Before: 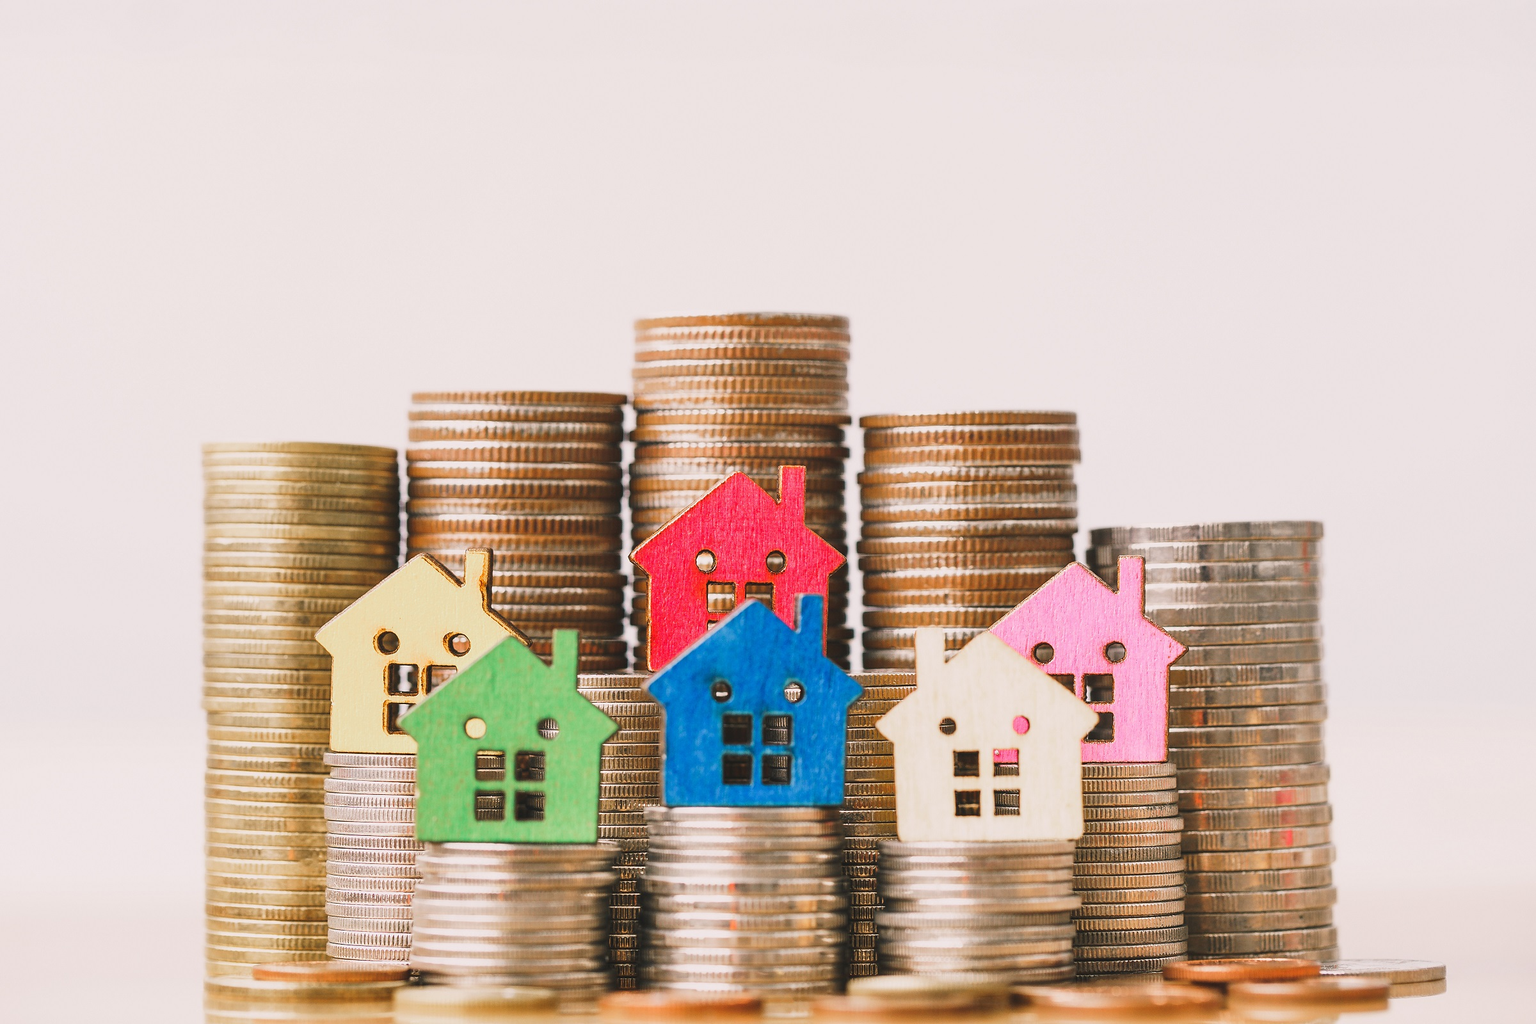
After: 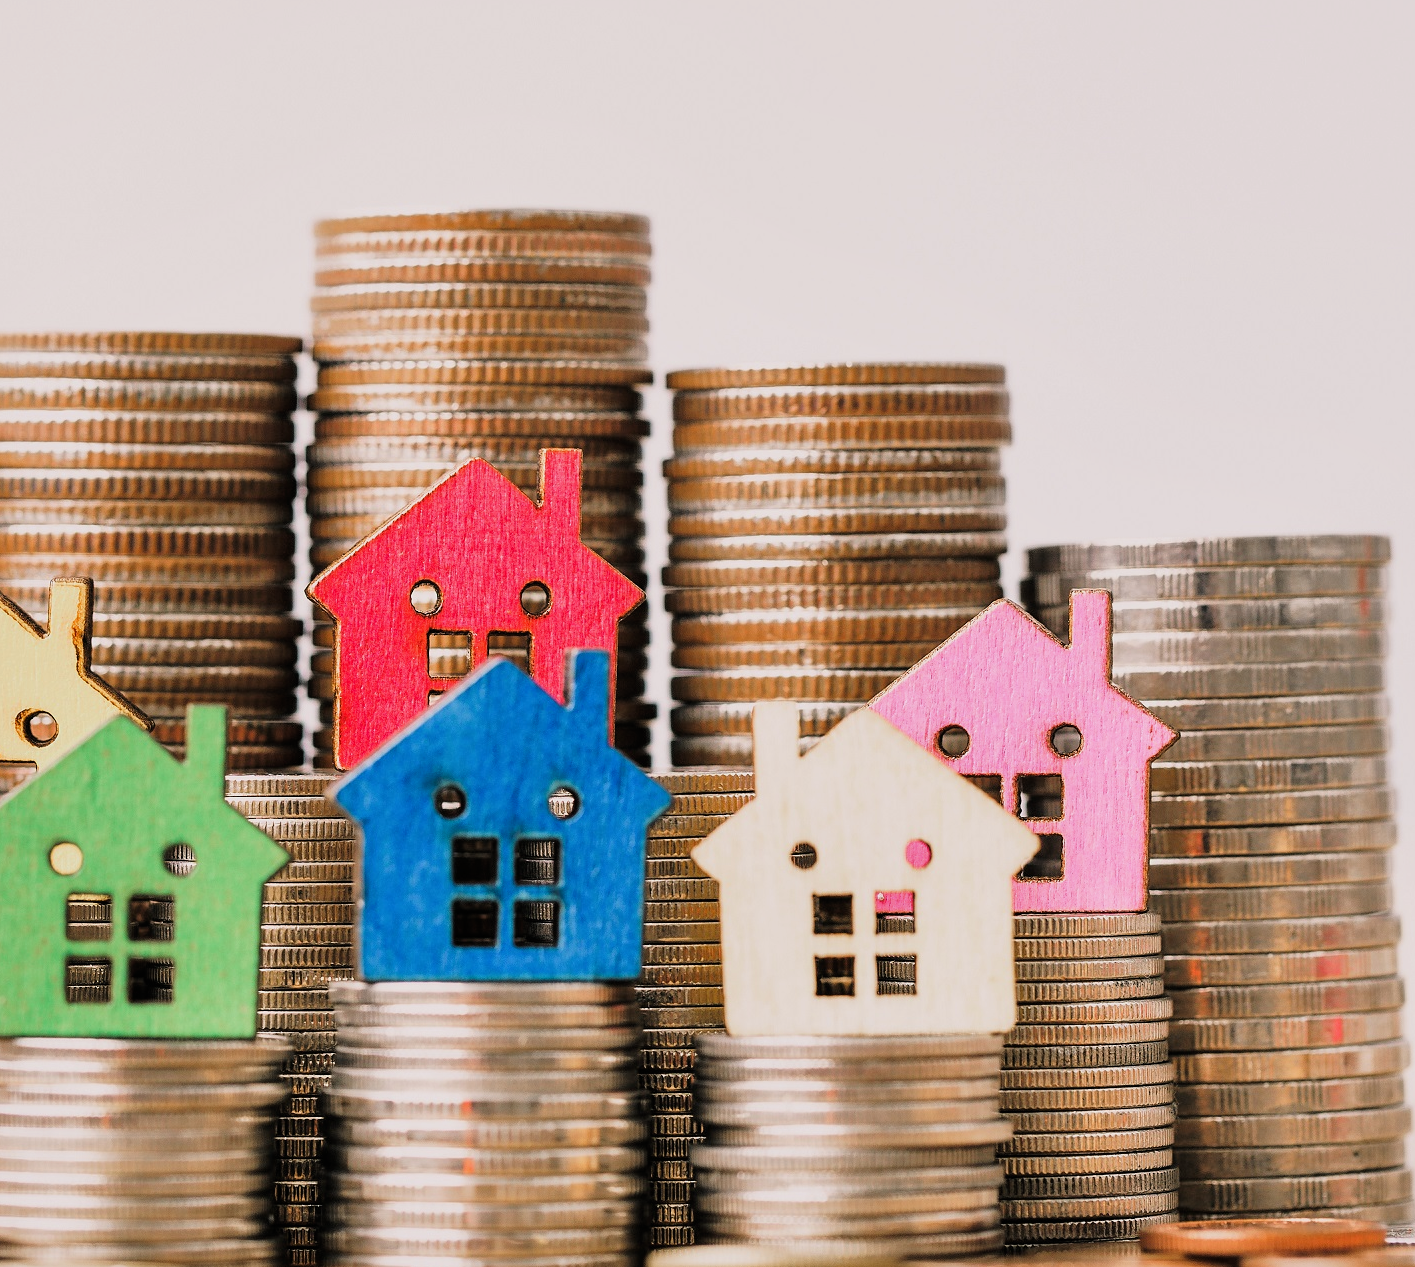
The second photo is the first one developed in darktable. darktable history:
crop and rotate: left 28.213%, top 17.46%, right 12.821%, bottom 3.331%
filmic rgb: black relative exposure -4.91 EV, white relative exposure 2.82 EV, hardness 3.71
shadows and highlights: shadows -20.26, white point adjustment -1.82, highlights -34.88
